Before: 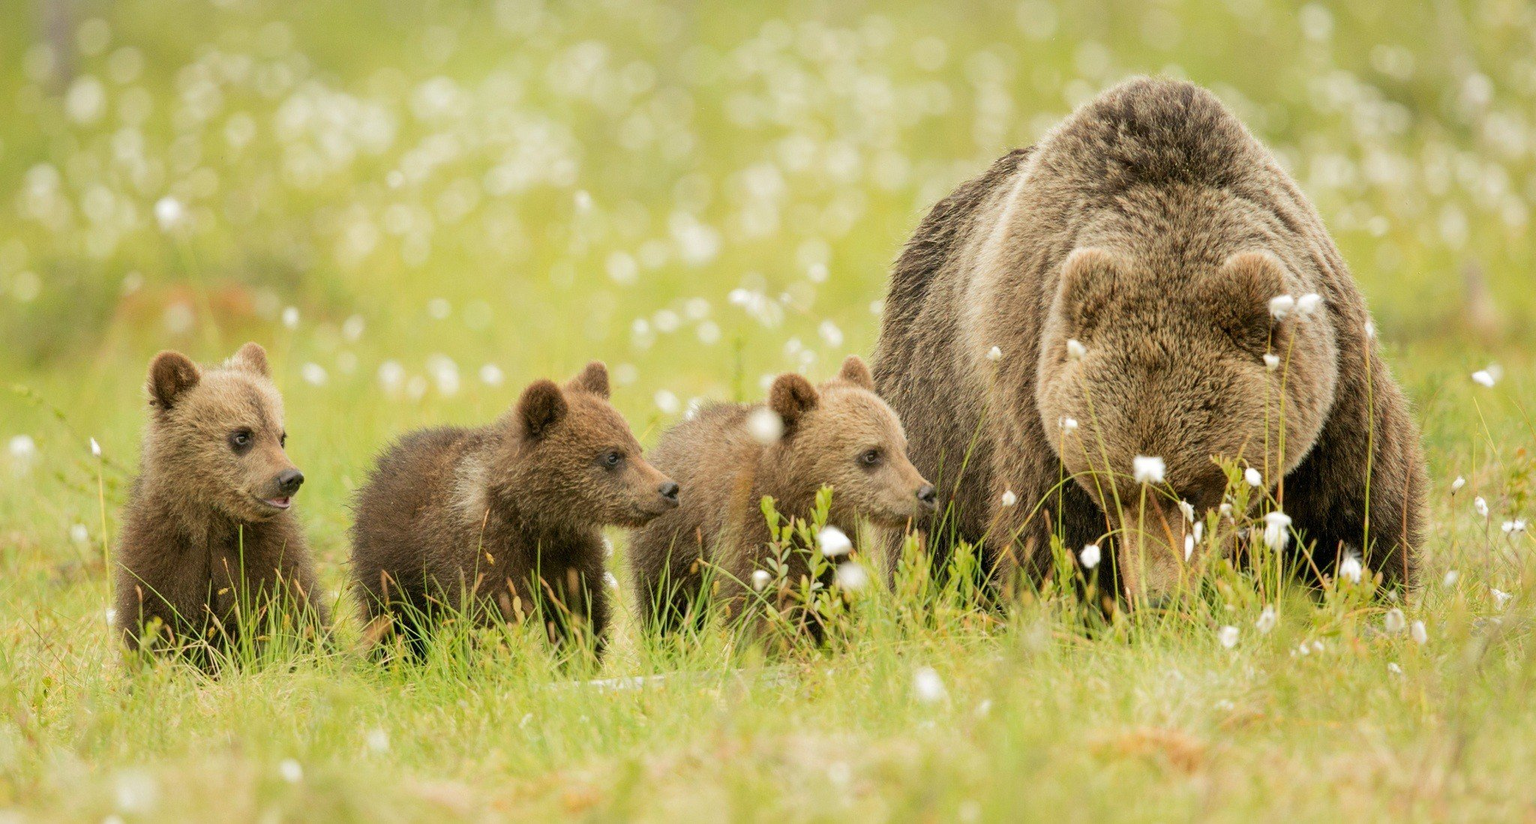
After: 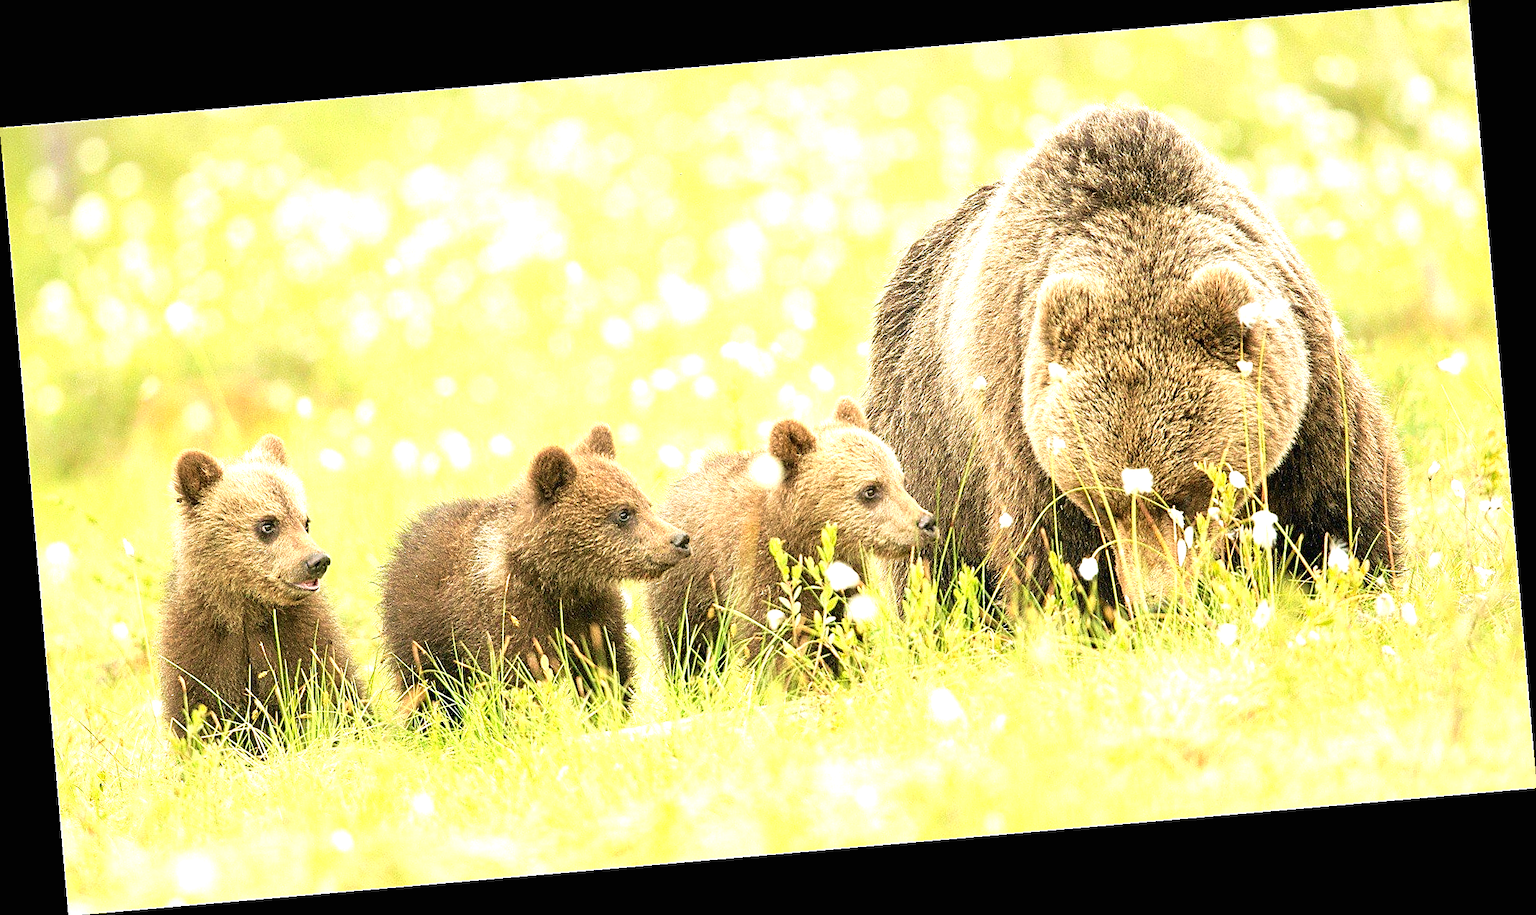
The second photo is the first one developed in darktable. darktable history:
rotate and perspective: rotation -4.98°, automatic cropping off
exposure: black level correction 0, exposure 1.2 EV, compensate highlight preservation false
velvia: on, module defaults
sharpen: radius 1.4, amount 1.25, threshold 0.7
